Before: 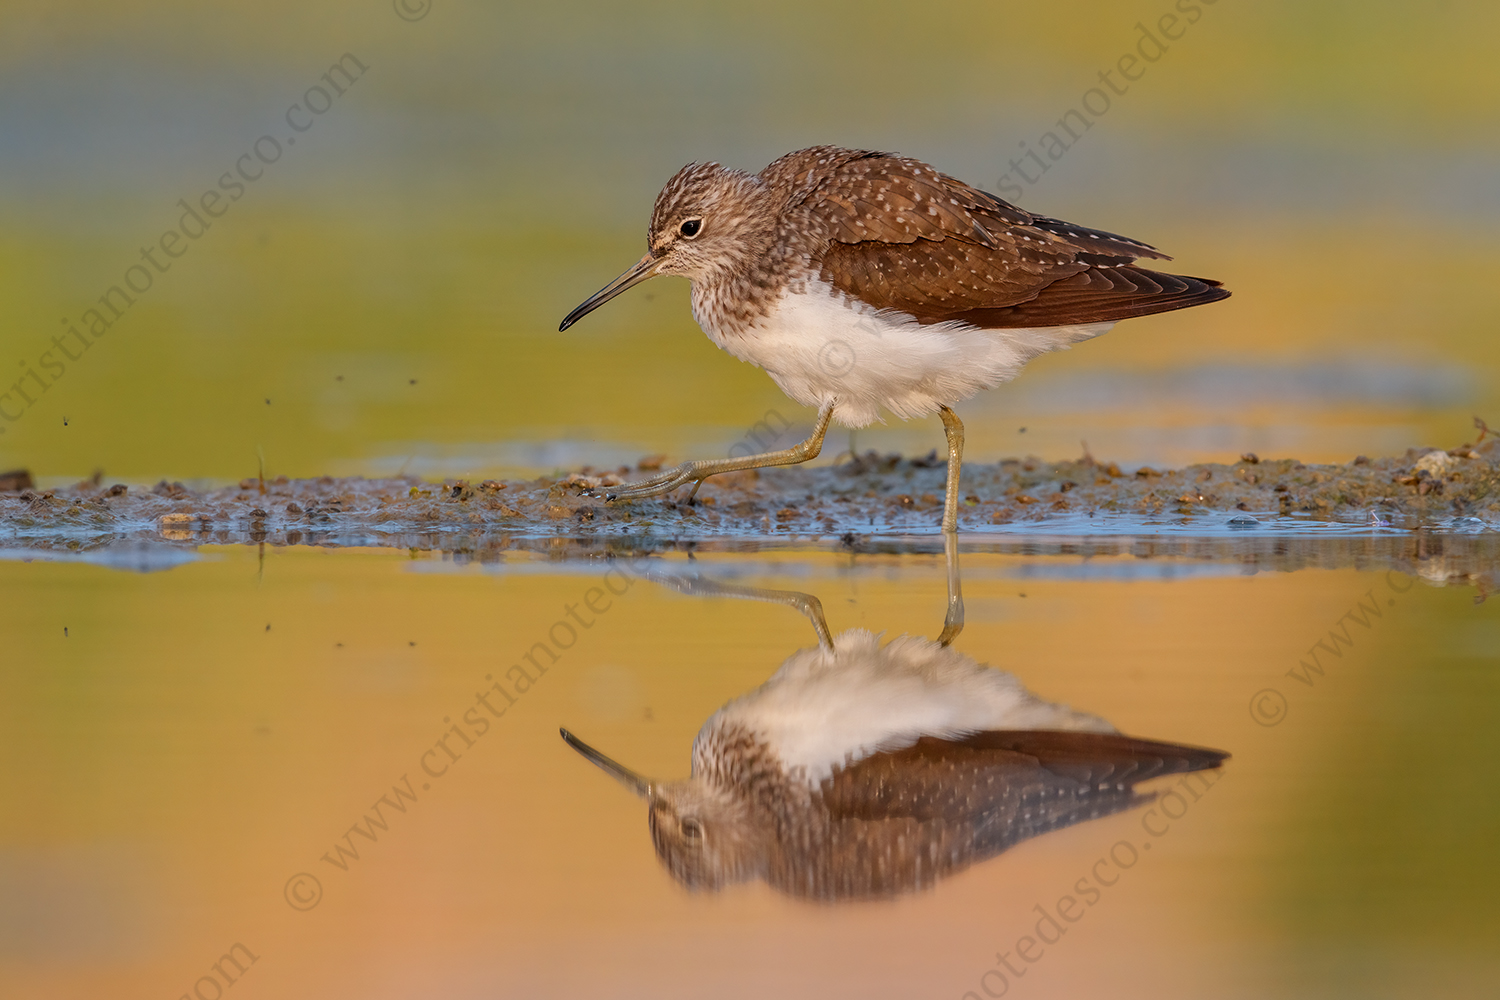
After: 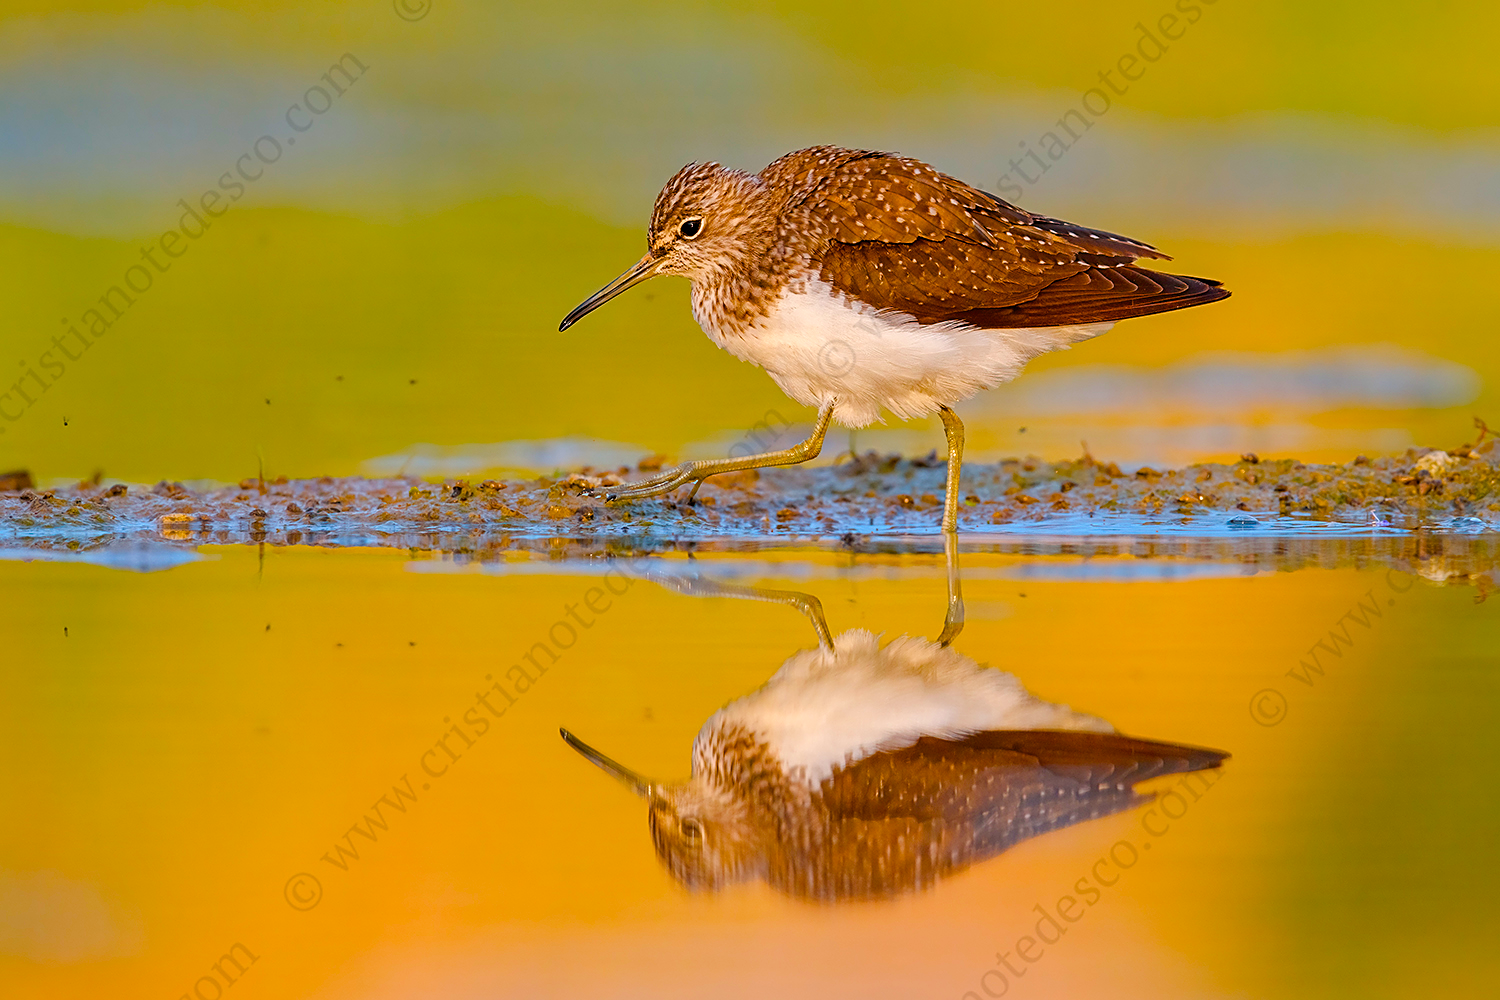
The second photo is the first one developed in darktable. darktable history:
levels: levels [0, 0.435, 0.917]
color balance rgb: power › luminance -3.752%, power › hue 144.12°, perceptual saturation grading › global saturation 40.348%, perceptual saturation grading › highlights -25.657%, perceptual saturation grading › mid-tones 35.631%, perceptual saturation grading › shadows 35.134%, perceptual brilliance grading › global brilliance 1.683%, perceptual brilliance grading › highlights -3.847%, global vibrance 32.789%
sharpen: on, module defaults
